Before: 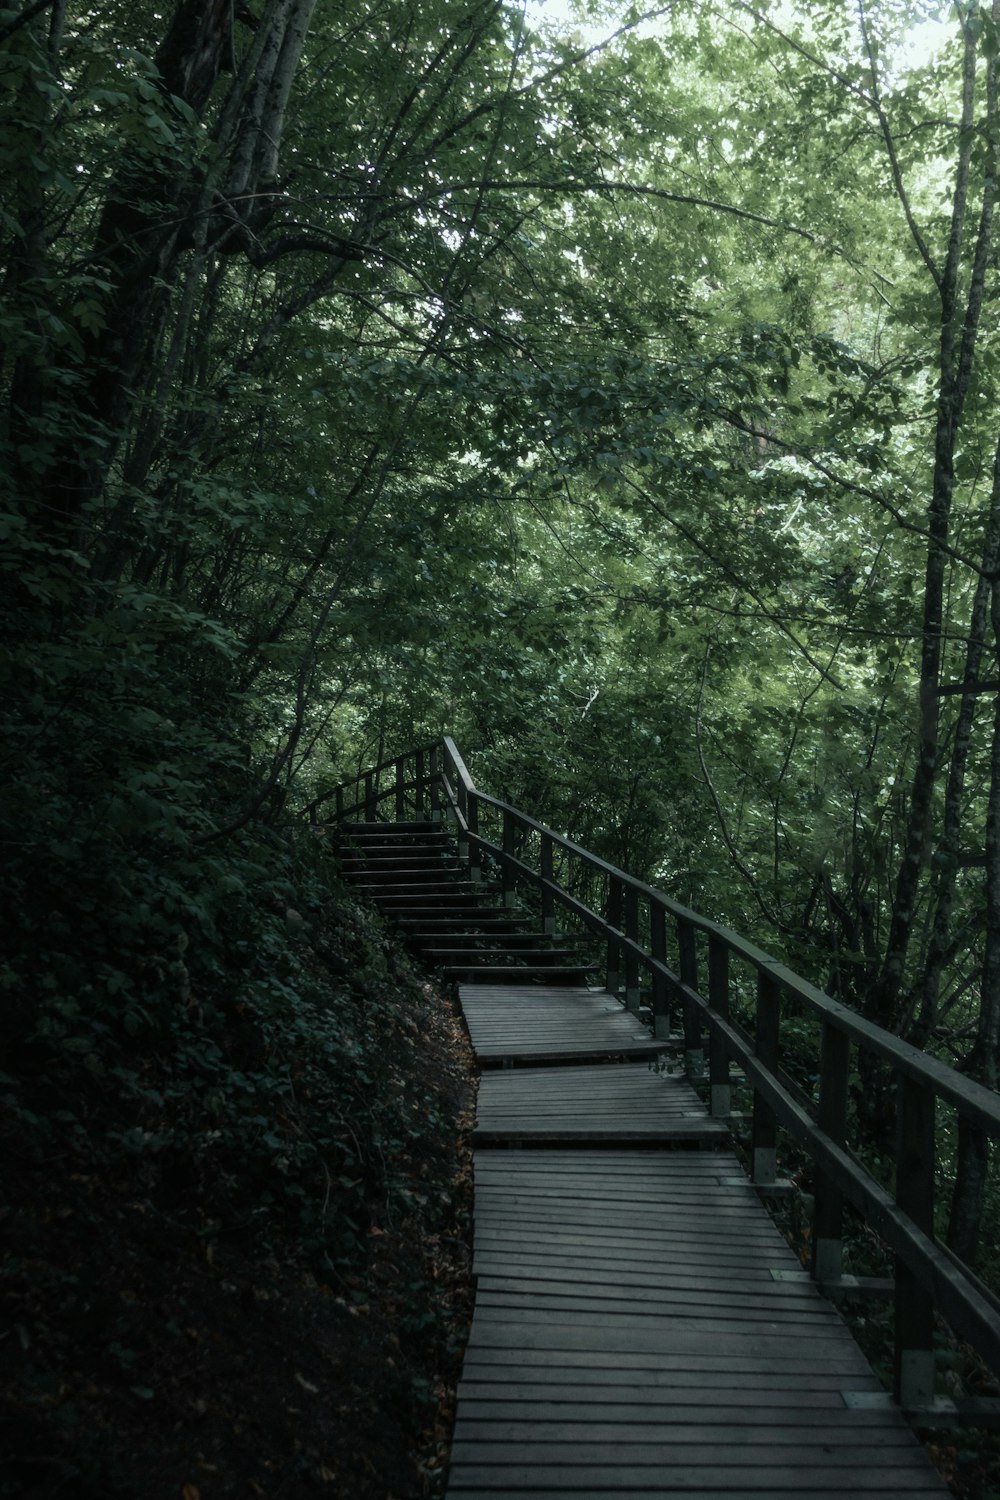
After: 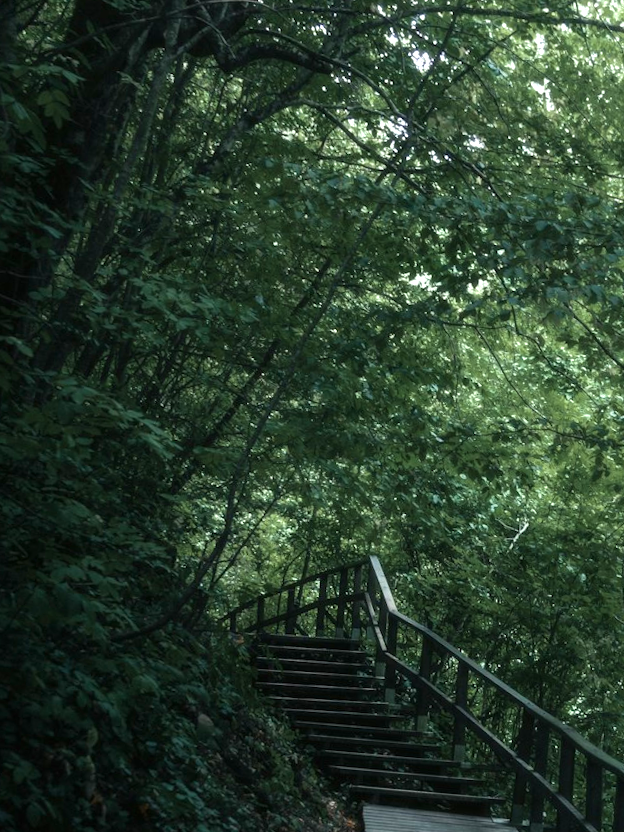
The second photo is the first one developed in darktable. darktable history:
exposure: black level correction 0, exposure 0.5 EV, compensate highlight preservation false
crop and rotate: angle -4.99°, left 2.122%, top 6.945%, right 27.566%, bottom 30.519%
velvia: on, module defaults
